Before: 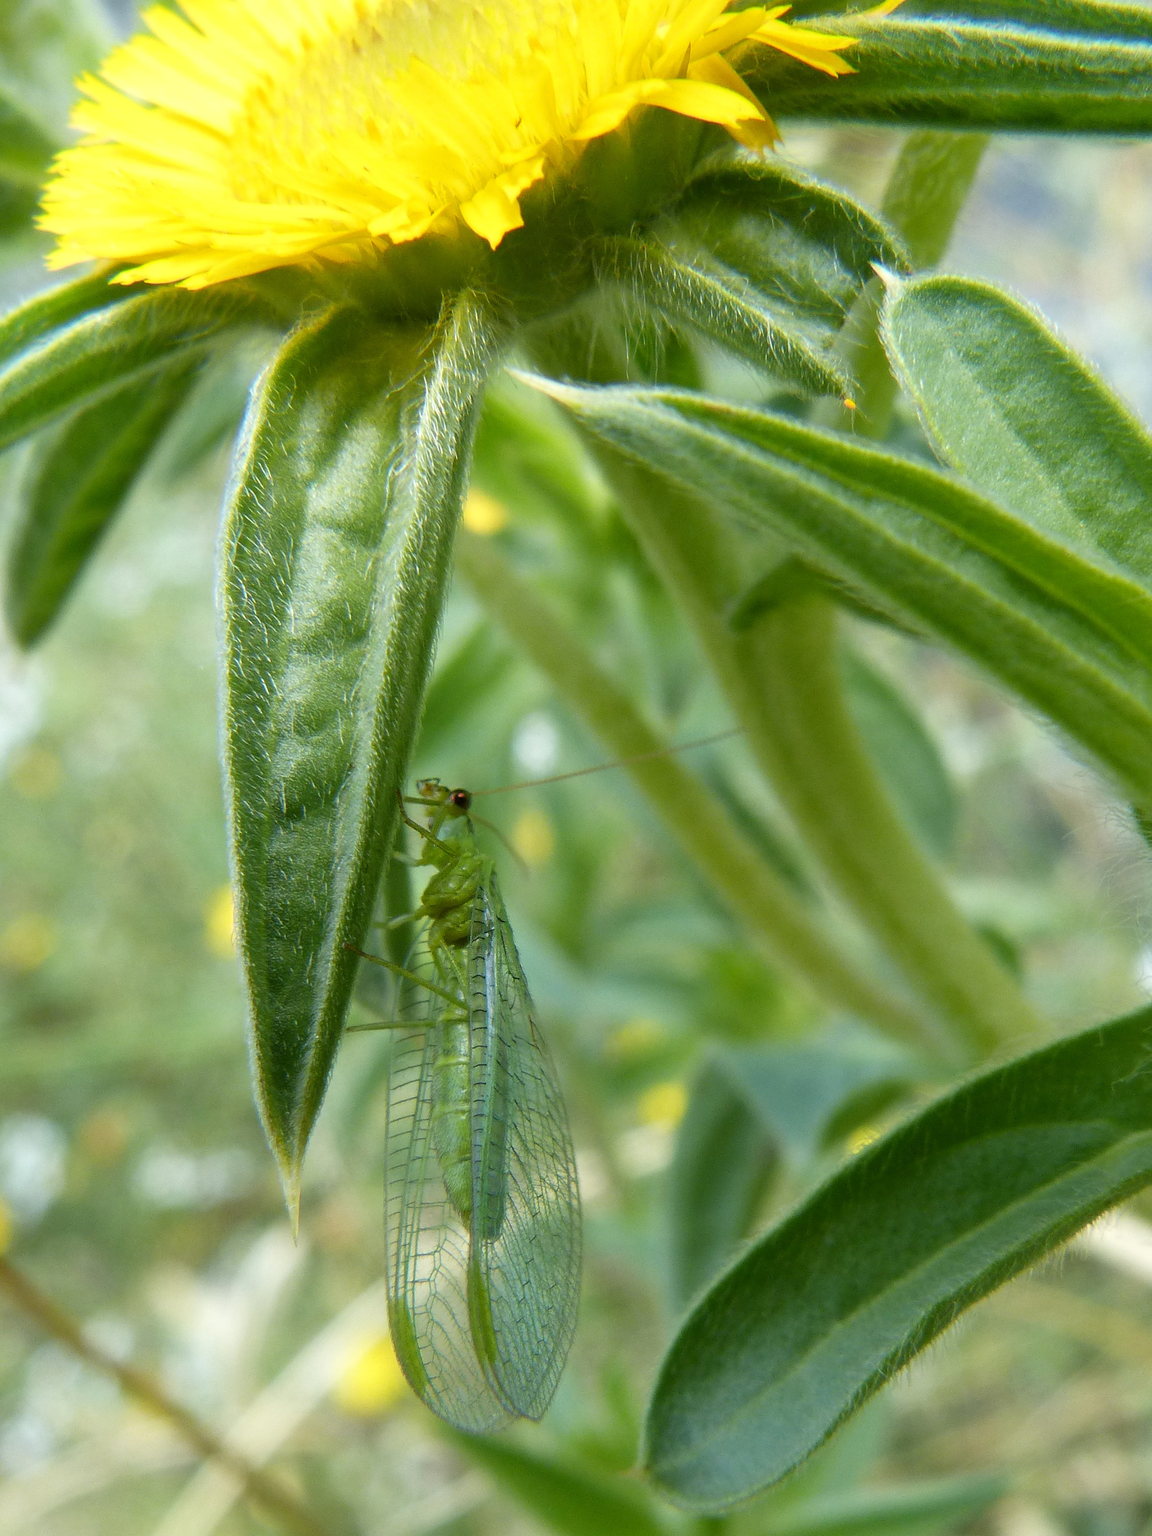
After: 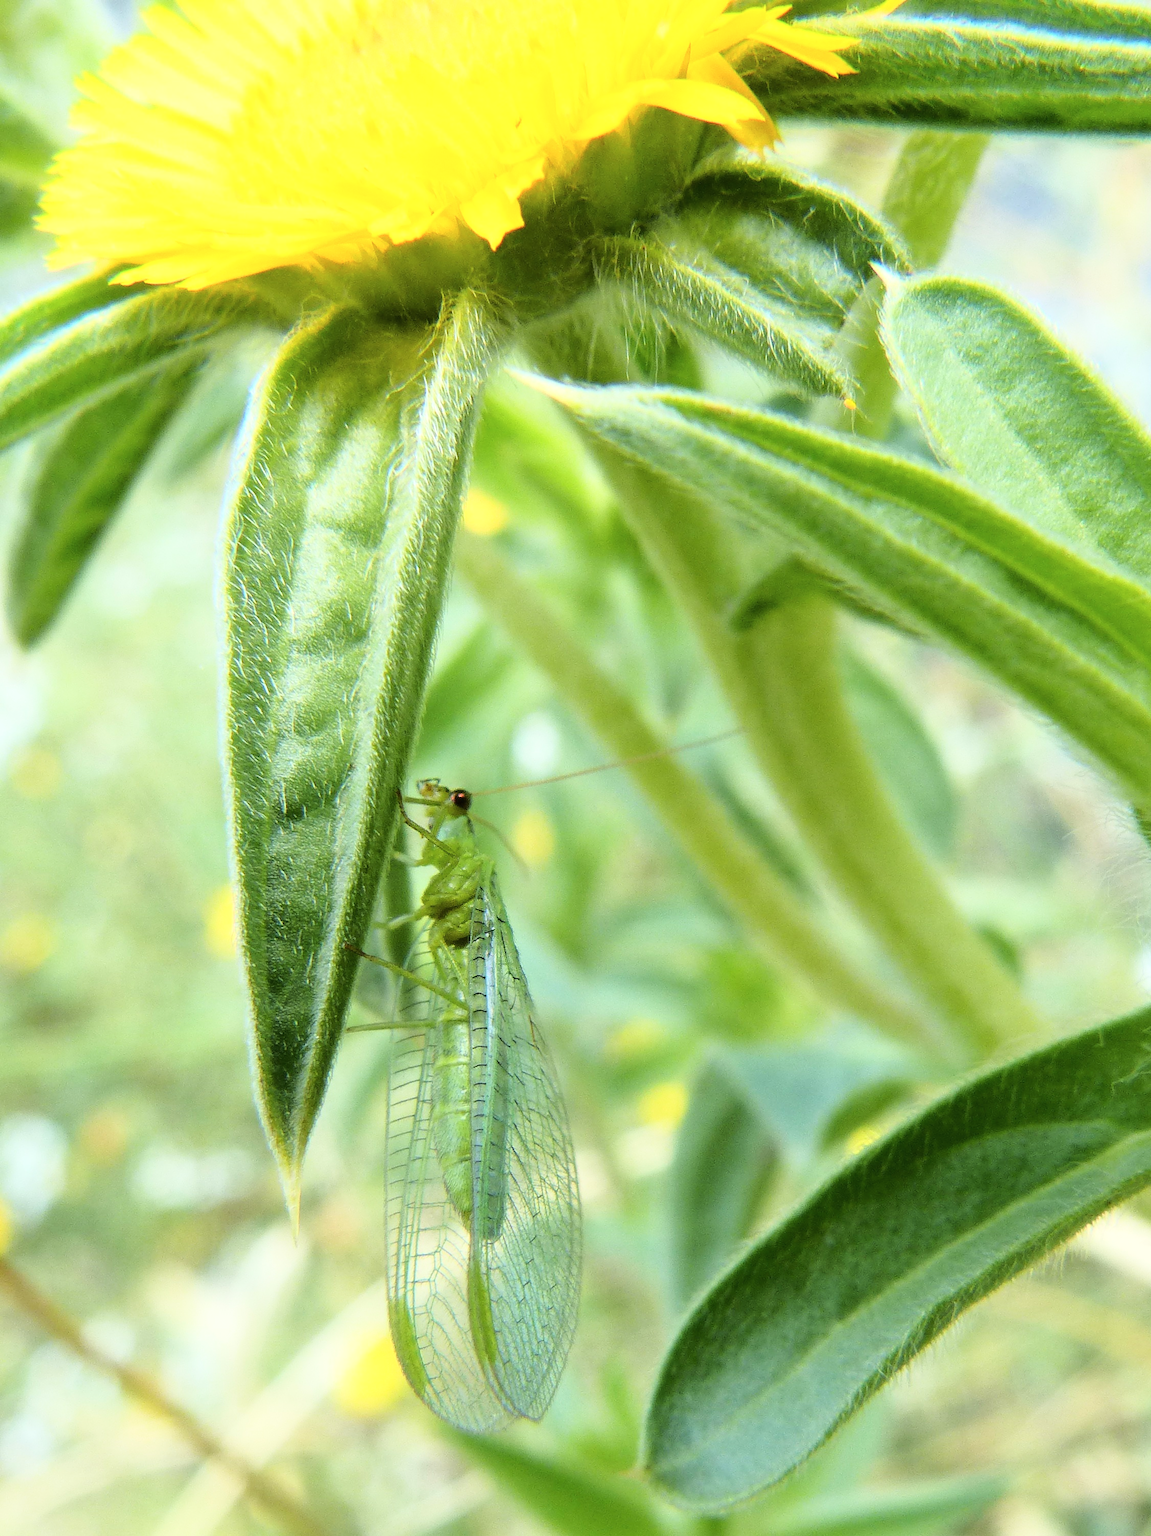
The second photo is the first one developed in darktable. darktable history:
contrast brightness saturation: saturation -0.061
base curve: curves: ch0 [(0, 0) (0.032, 0.037) (0.105, 0.228) (0.435, 0.76) (0.856, 0.983) (1, 1)]
